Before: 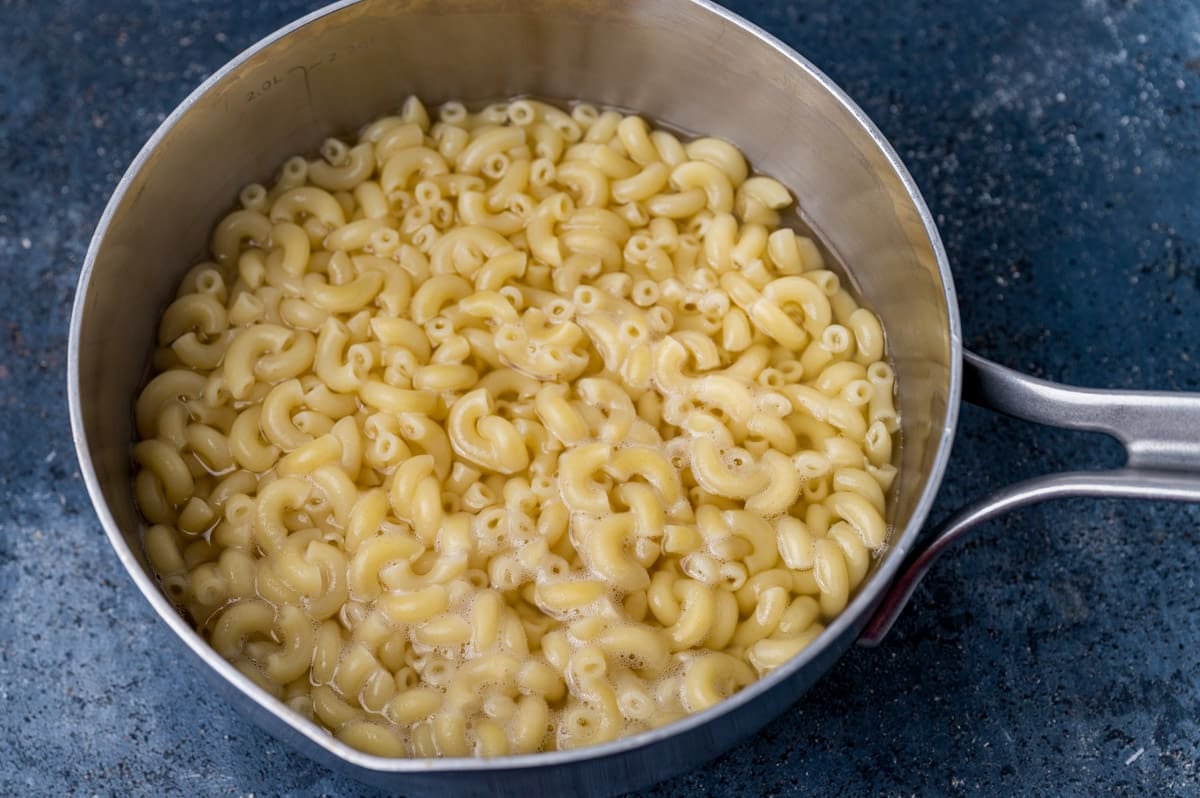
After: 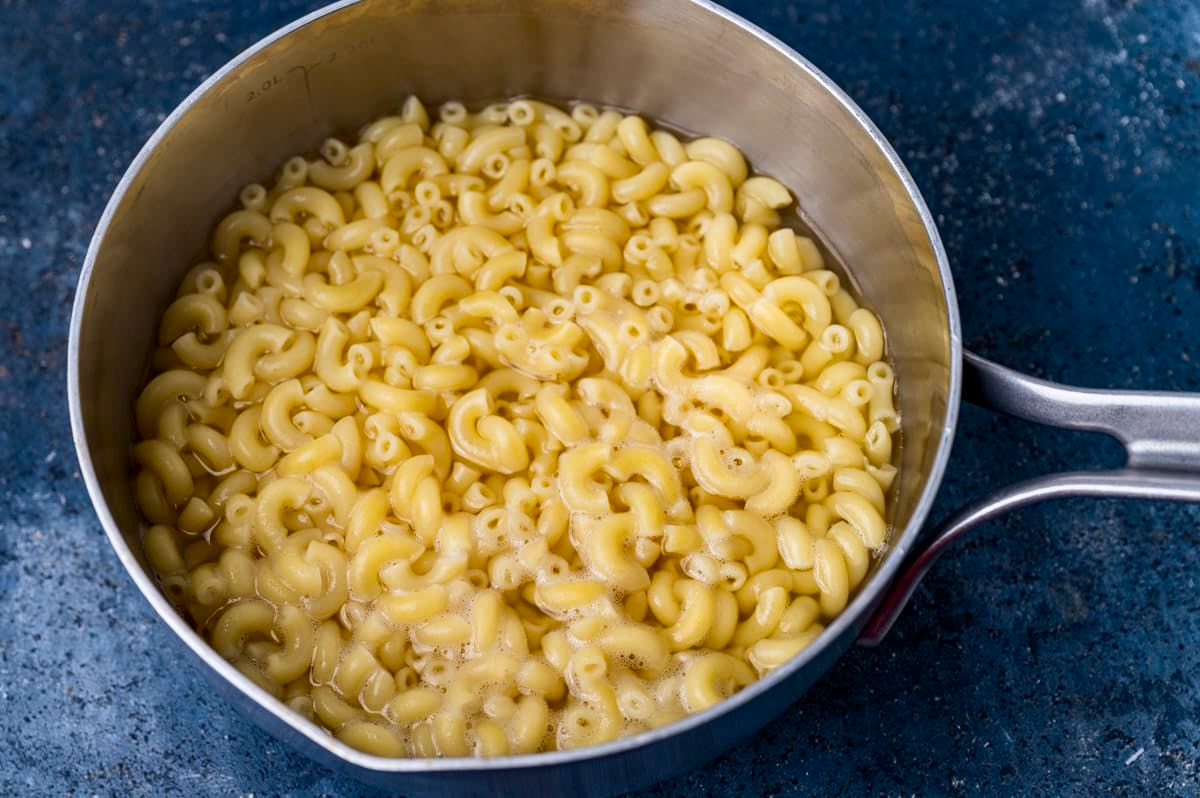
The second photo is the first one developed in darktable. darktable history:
contrast brightness saturation: contrast 0.169, saturation 0.312
